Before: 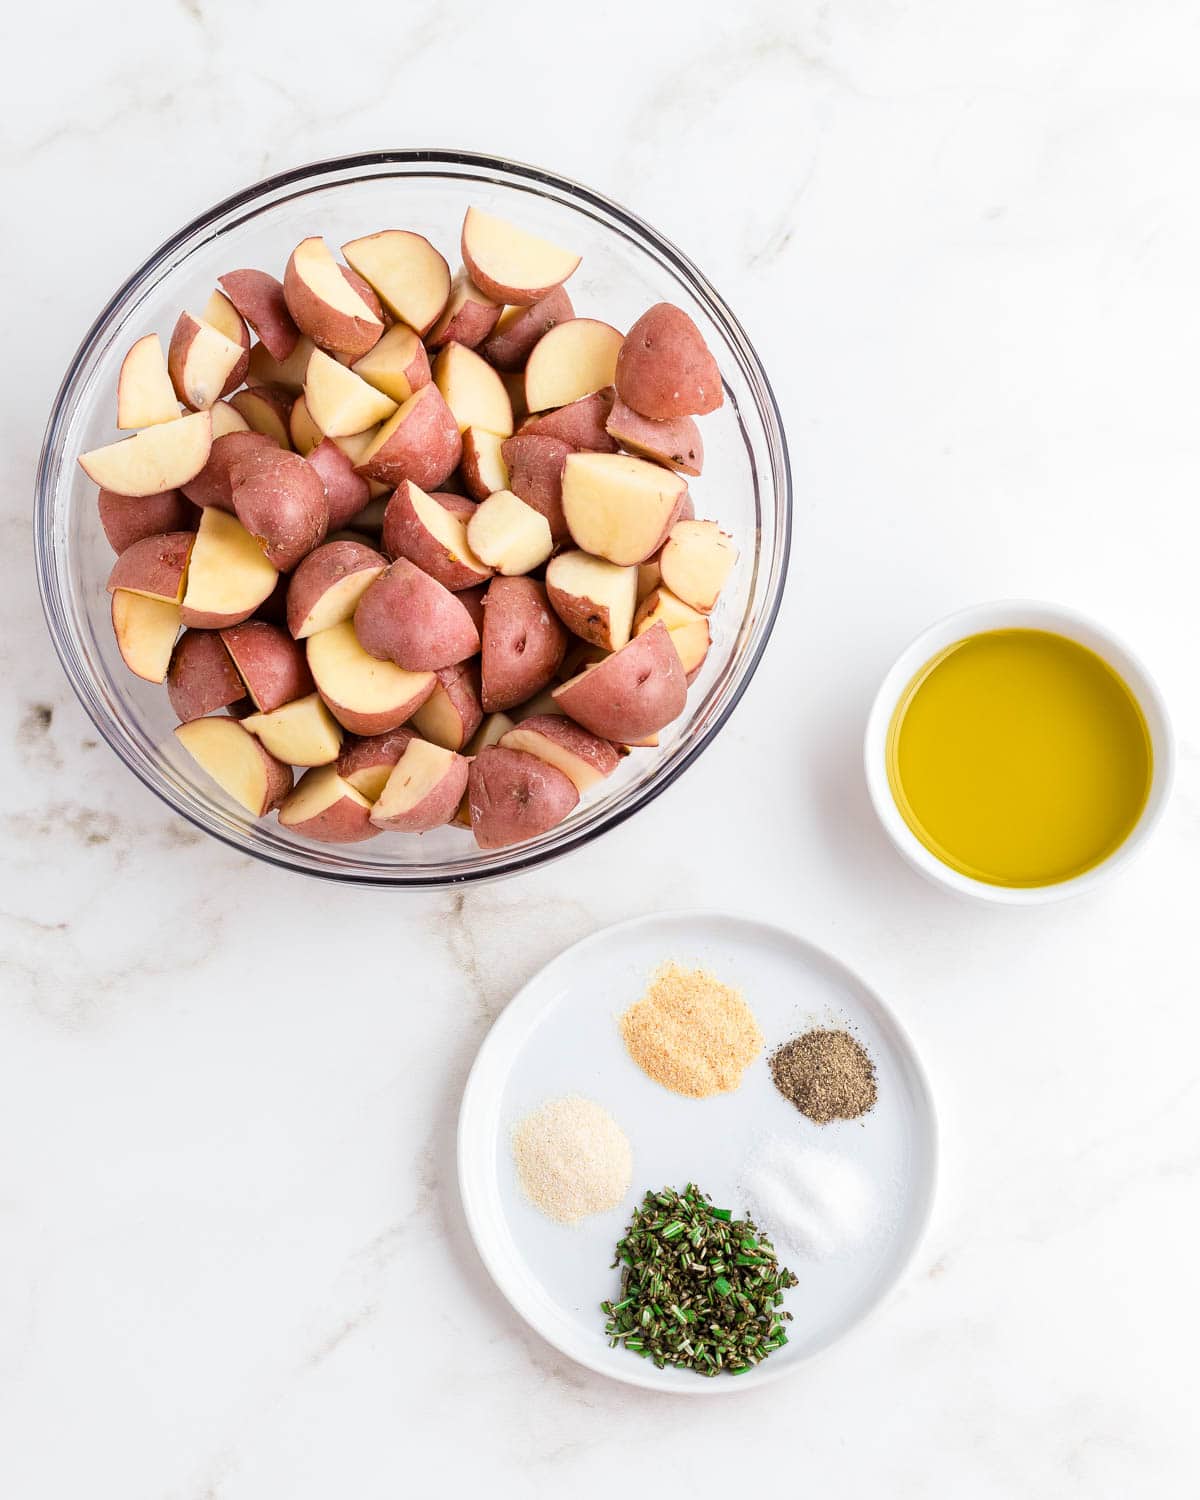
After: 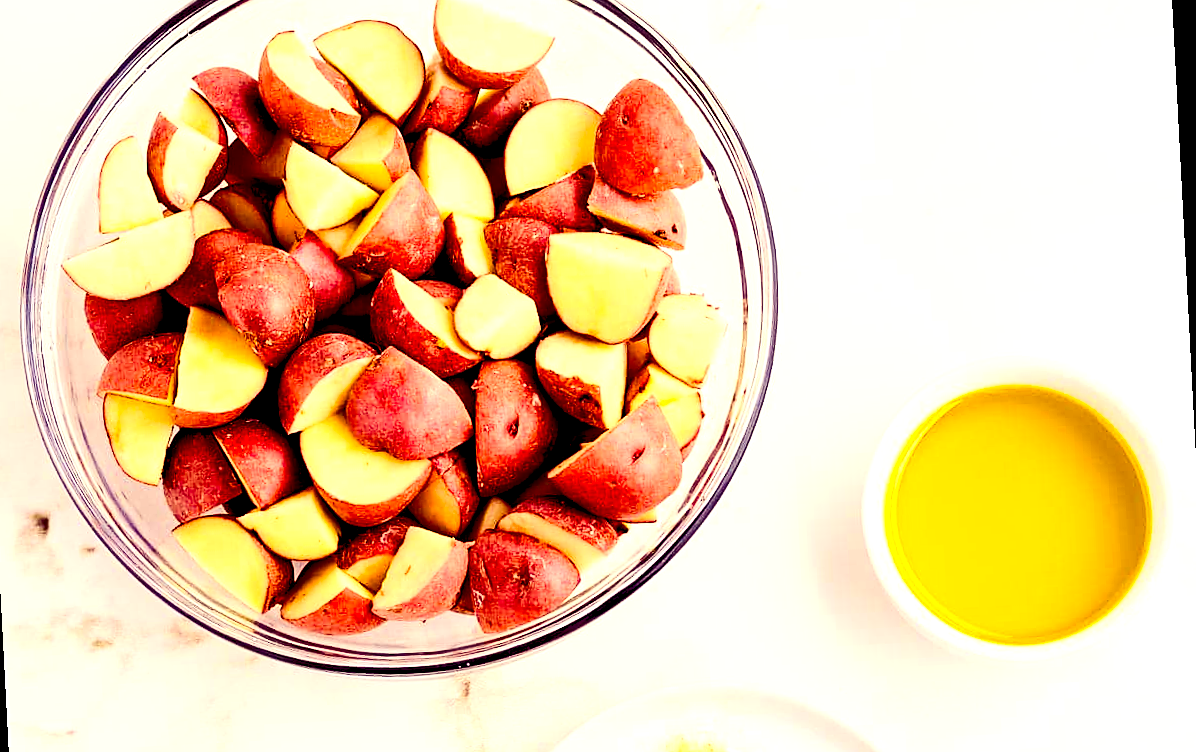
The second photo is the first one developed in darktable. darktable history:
rotate and perspective: rotation -3°, crop left 0.031, crop right 0.968, crop top 0.07, crop bottom 0.93
sharpen: on, module defaults
color balance rgb: shadows lift › luminance -21.66%, shadows lift › chroma 8.98%, shadows lift › hue 283.37°, power › chroma 1.55%, power › hue 25.59°, highlights gain › luminance 6.08%, highlights gain › chroma 2.55%, highlights gain › hue 90°, global offset › luminance -0.87%, perceptual saturation grading › global saturation 27.49%, perceptual saturation grading › highlights -28.39%, perceptual saturation grading › mid-tones 15.22%, perceptual saturation grading › shadows 33.98%, perceptual brilliance grading › highlights 10%, perceptual brilliance grading › mid-tones 5%
contrast brightness saturation: contrast 0.28
crop and rotate: top 10.605%, bottom 33.274%
color zones: curves: ch0 [(0, 0.613) (0.01, 0.613) (0.245, 0.448) (0.498, 0.529) (0.642, 0.665) (0.879, 0.777) (0.99, 0.613)]; ch1 [(0, 0) (0.143, 0) (0.286, 0) (0.429, 0) (0.571, 0) (0.714, 0) (0.857, 0)], mix -138.01%
exposure: black level correction 0.007, exposure 0.093 EV, compensate highlight preservation false
